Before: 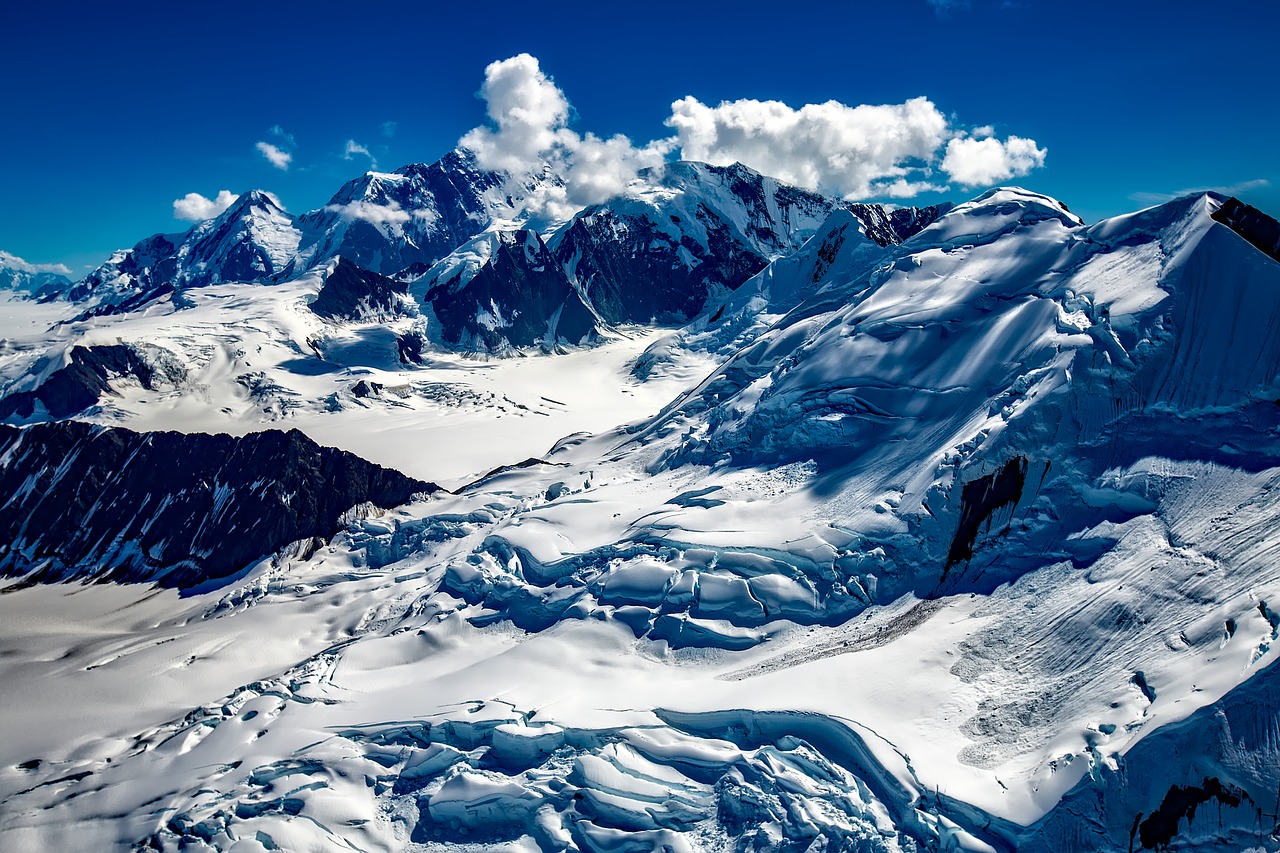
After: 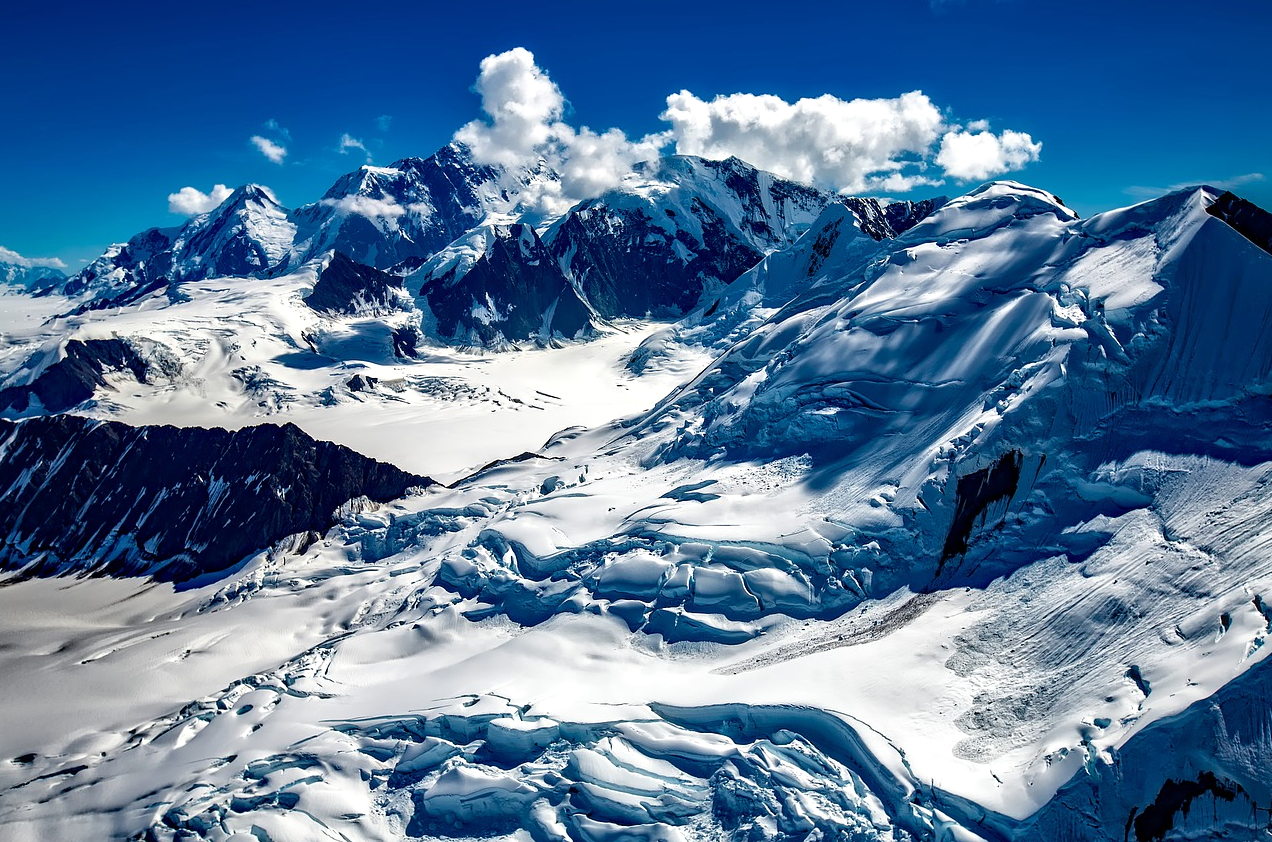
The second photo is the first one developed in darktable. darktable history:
crop: left 0.449%, top 0.717%, right 0.129%, bottom 0.517%
exposure: exposure 0.134 EV, compensate highlight preservation false
